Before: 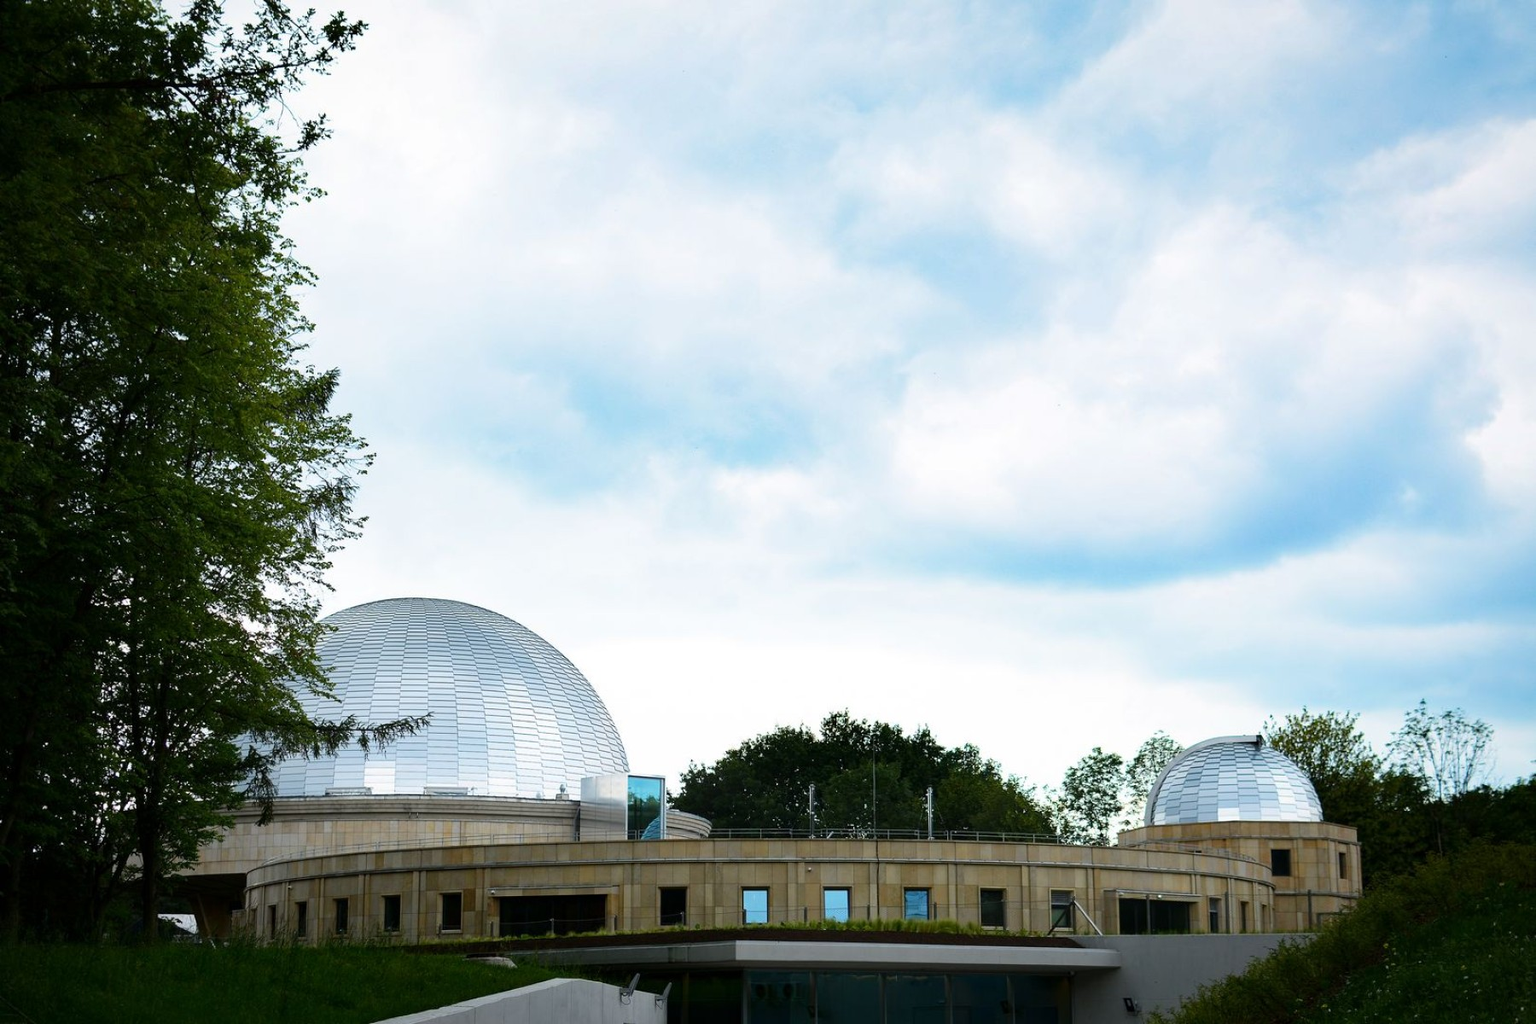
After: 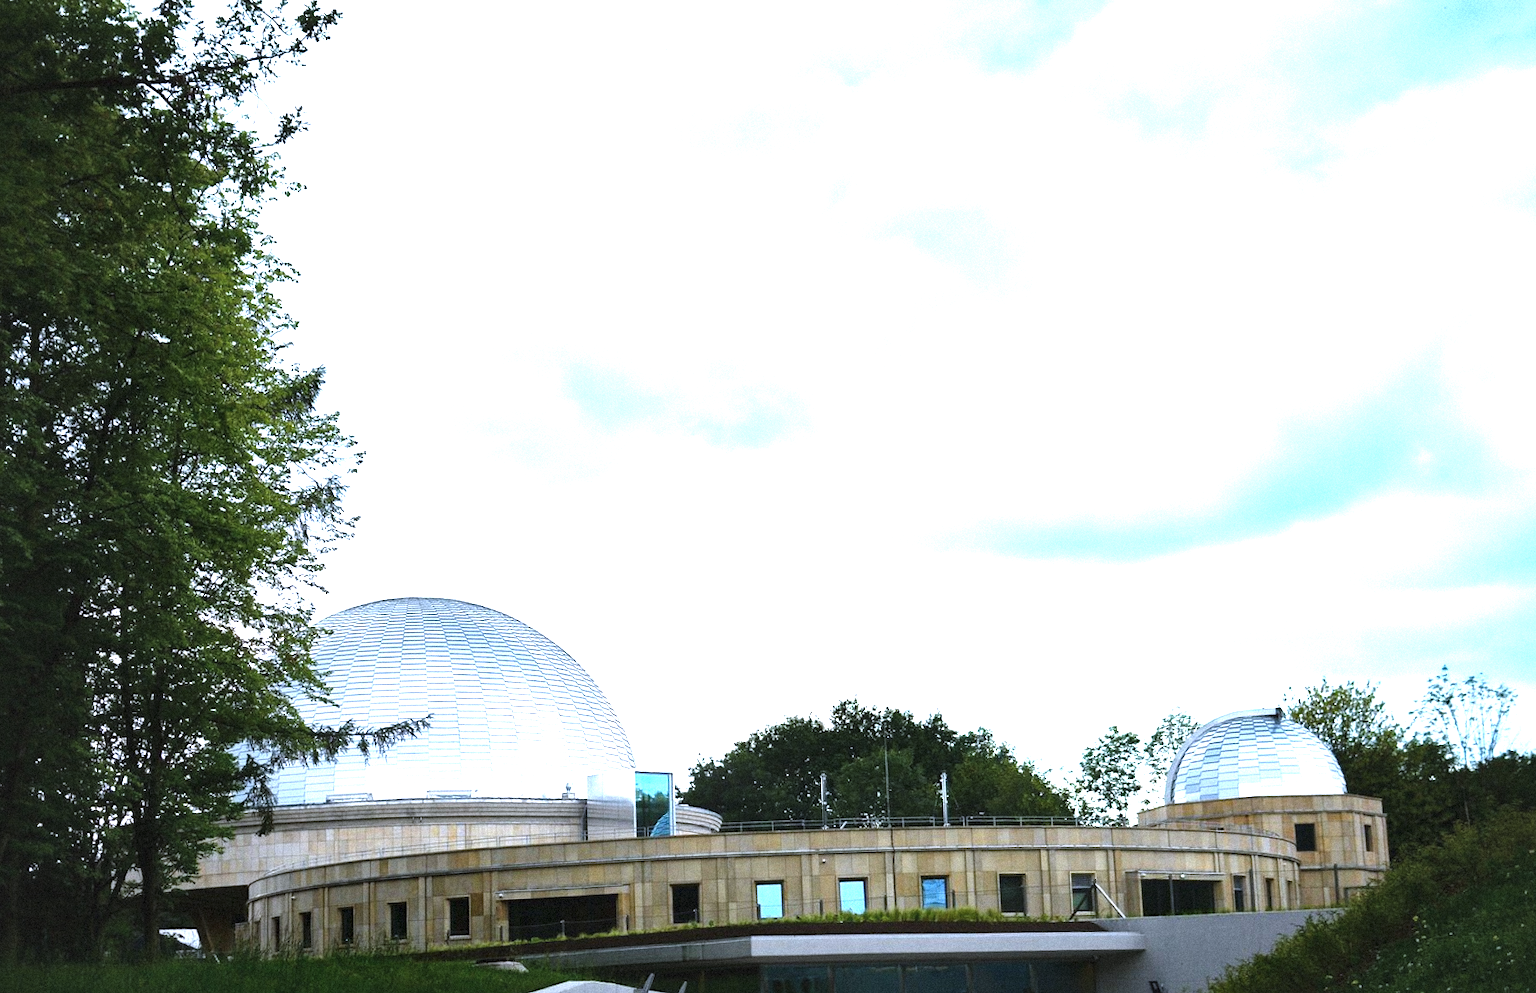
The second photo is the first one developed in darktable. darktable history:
local contrast: mode bilateral grid, contrast 20, coarseness 50, detail 161%, midtone range 0.2
white balance: red 0.967, blue 1.119, emerald 0.756
grain: mid-tones bias 0%
rotate and perspective: rotation -2°, crop left 0.022, crop right 0.978, crop top 0.049, crop bottom 0.951
exposure: black level correction -0.005, exposure 1.002 EV, compensate highlight preservation false
